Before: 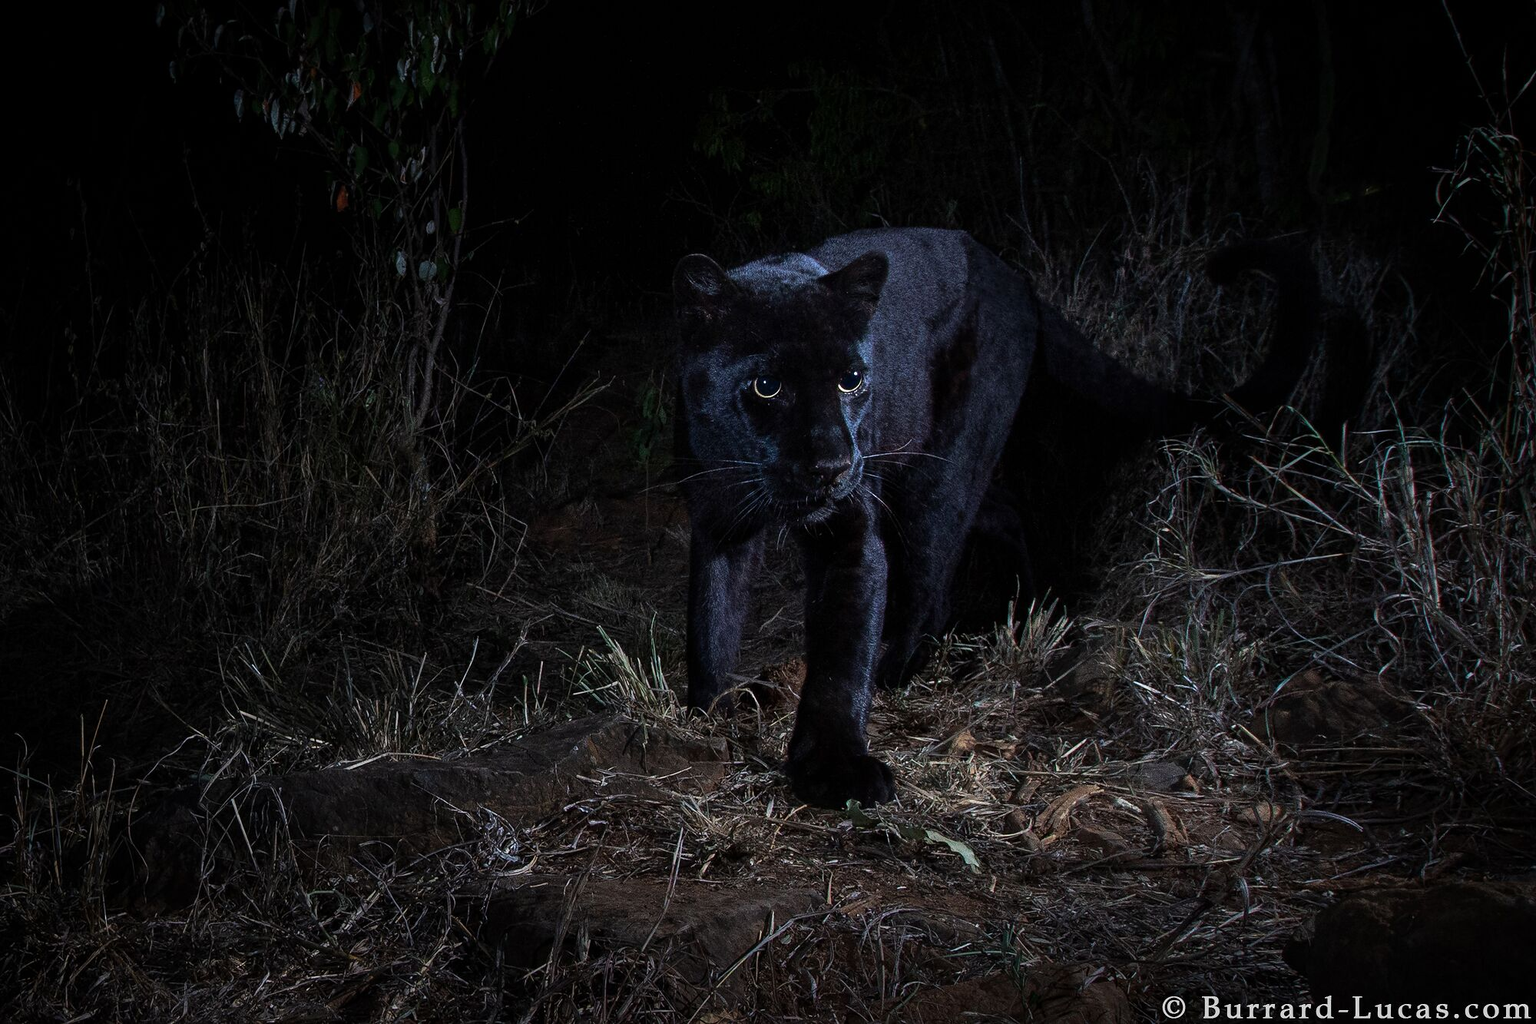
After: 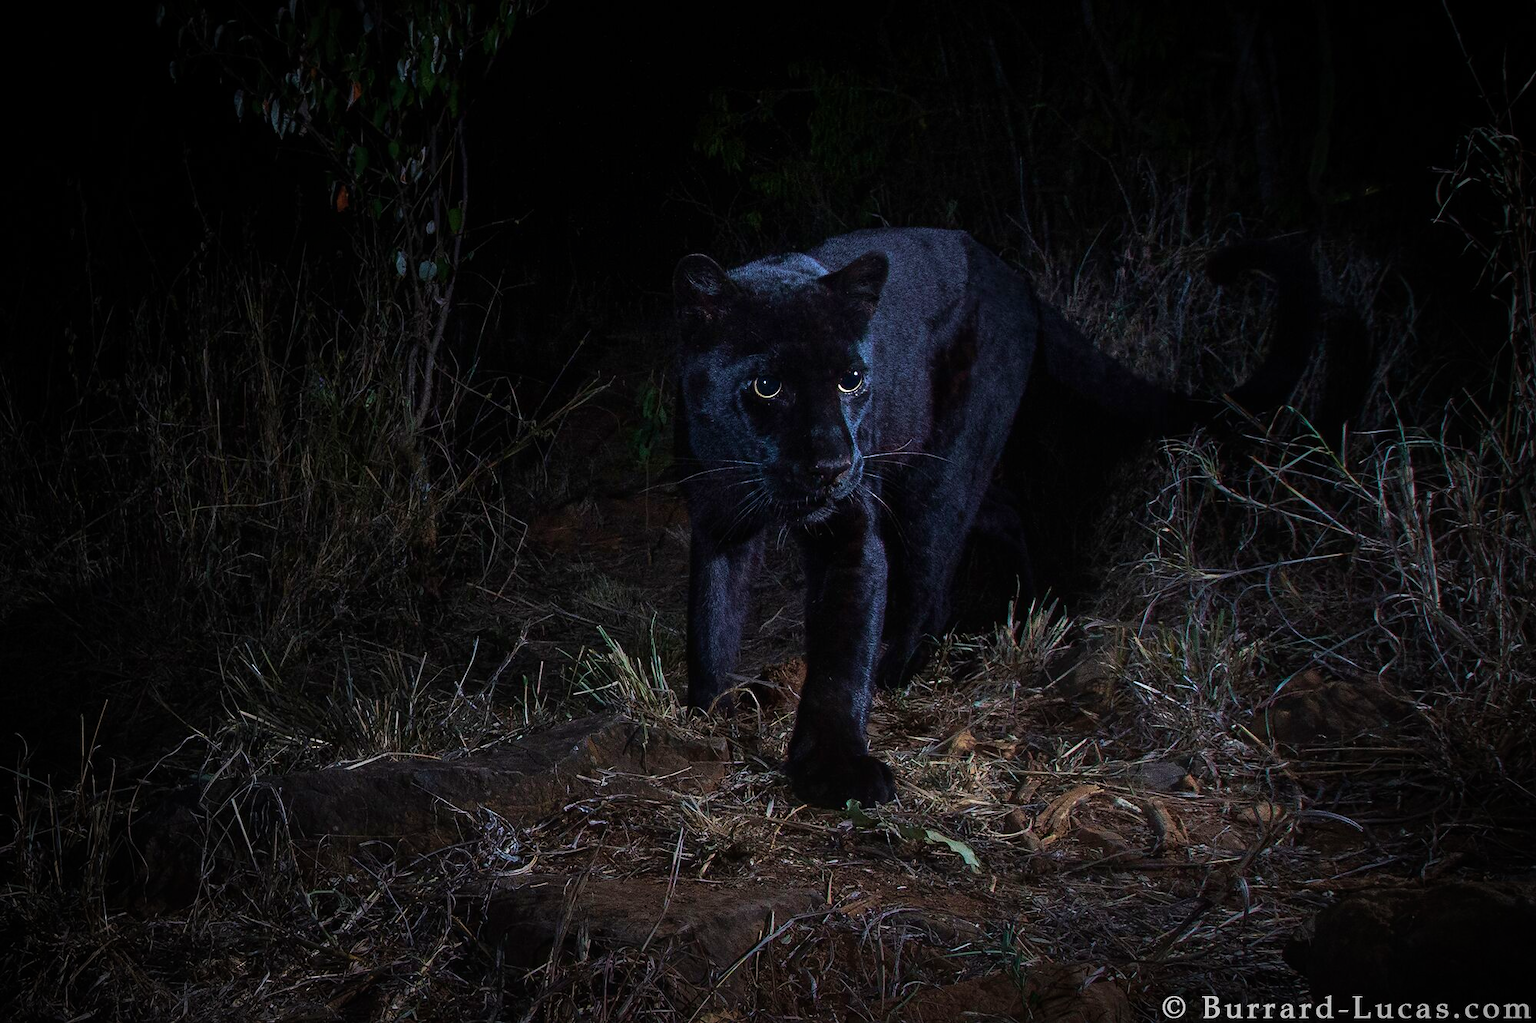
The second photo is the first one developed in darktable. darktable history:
velvia: strength 40%
vignetting: fall-off start 71.74%
contrast equalizer: octaves 7, y [[0.6 ×6], [0.55 ×6], [0 ×6], [0 ×6], [0 ×6]], mix -0.2
